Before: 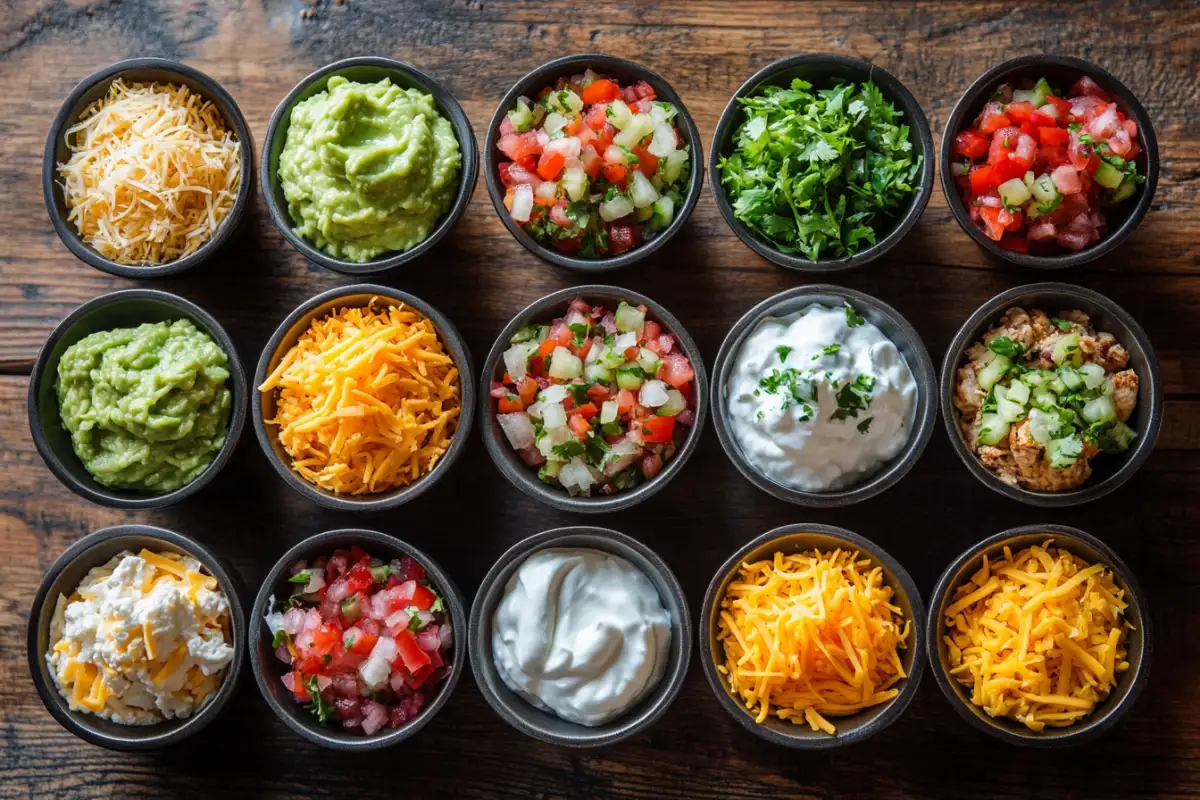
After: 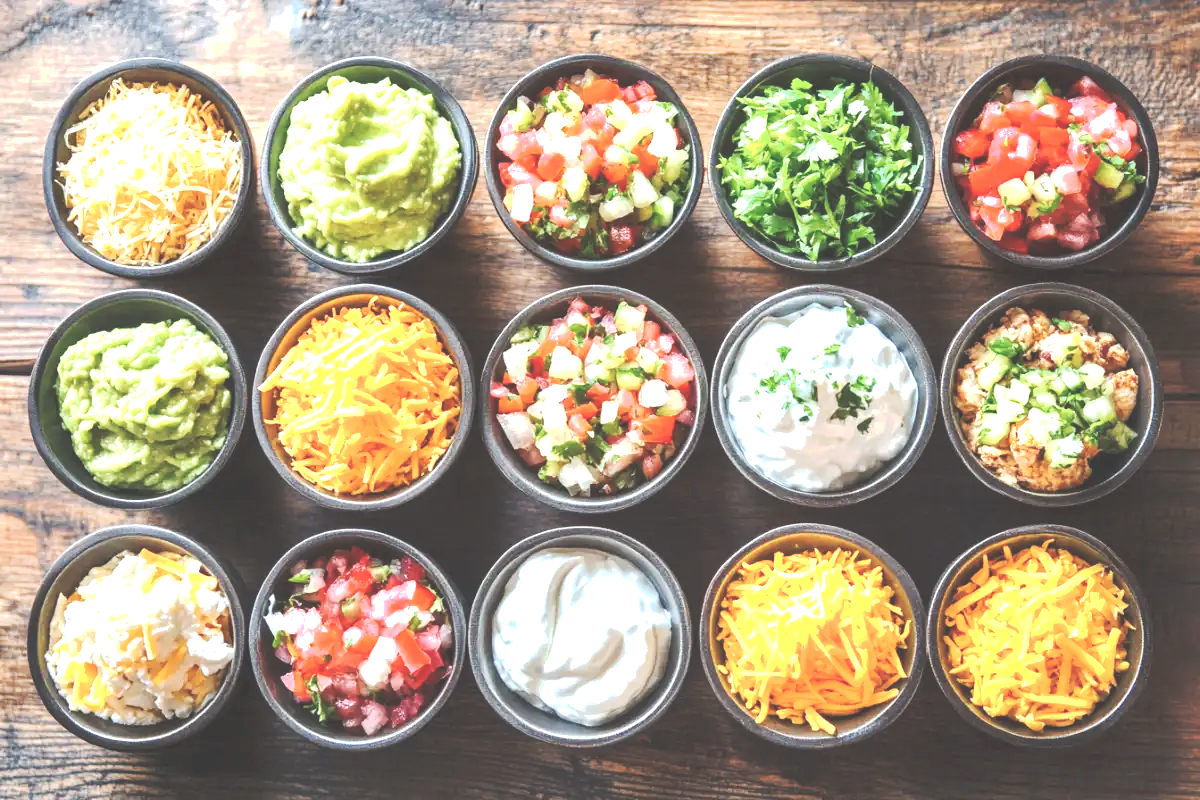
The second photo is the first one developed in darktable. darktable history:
exposure: black level correction 0, exposure 1.541 EV, compensate highlight preservation false
shadows and highlights: radius 111.18, shadows 51.24, white point adjustment 9.01, highlights -4, soften with gaussian
tone curve: curves: ch0 [(0, 0) (0.003, 0.217) (0.011, 0.217) (0.025, 0.229) (0.044, 0.243) (0.069, 0.253) (0.1, 0.265) (0.136, 0.281) (0.177, 0.305) (0.224, 0.331) (0.277, 0.369) (0.335, 0.415) (0.399, 0.472) (0.468, 0.543) (0.543, 0.609) (0.623, 0.676) (0.709, 0.734) (0.801, 0.798) (0.898, 0.849) (1, 1)], preserve colors none
